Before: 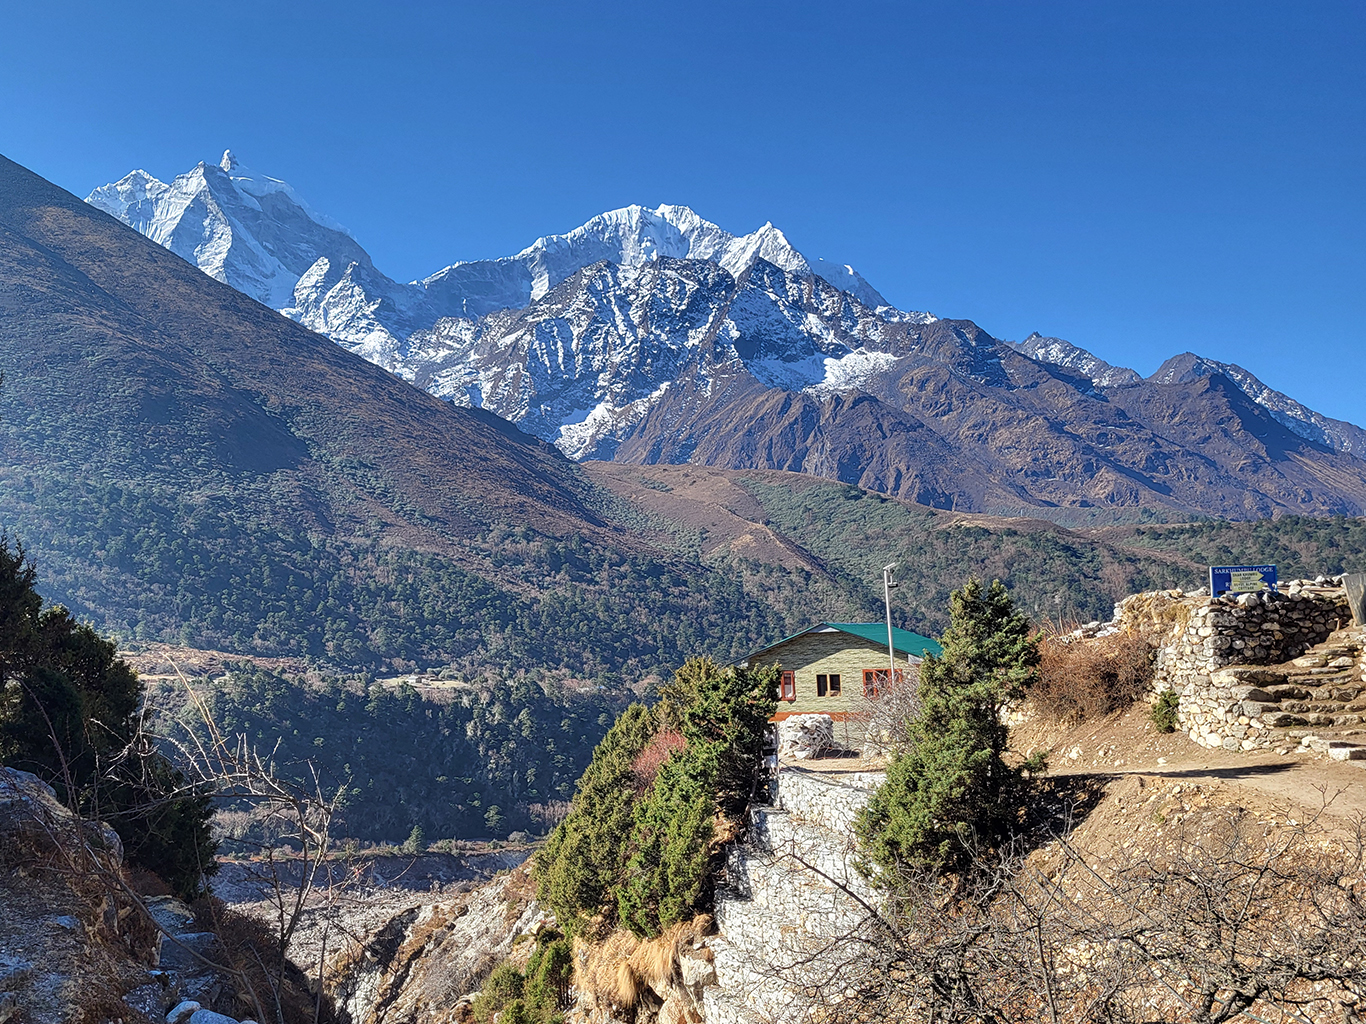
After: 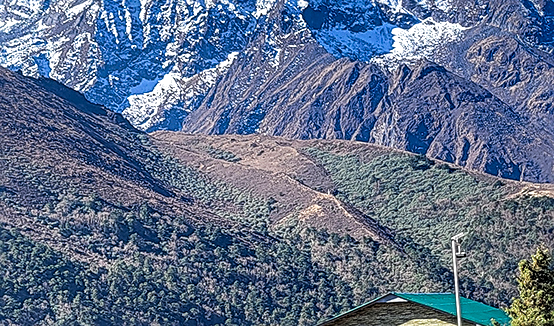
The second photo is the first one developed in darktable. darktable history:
crop: left 31.683%, top 32.265%, right 27.725%, bottom 35.888%
local contrast: detail 153%
sharpen: on, module defaults
tone curve: curves: ch0 [(0, 0) (0.003, 0.036) (0.011, 0.04) (0.025, 0.042) (0.044, 0.052) (0.069, 0.066) (0.1, 0.085) (0.136, 0.106) (0.177, 0.144) (0.224, 0.188) (0.277, 0.241) (0.335, 0.307) (0.399, 0.382) (0.468, 0.466) (0.543, 0.56) (0.623, 0.672) (0.709, 0.772) (0.801, 0.876) (0.898, 0.949) (1, 1)], preserve colors none
shadows and highlights: shadows 29.93
